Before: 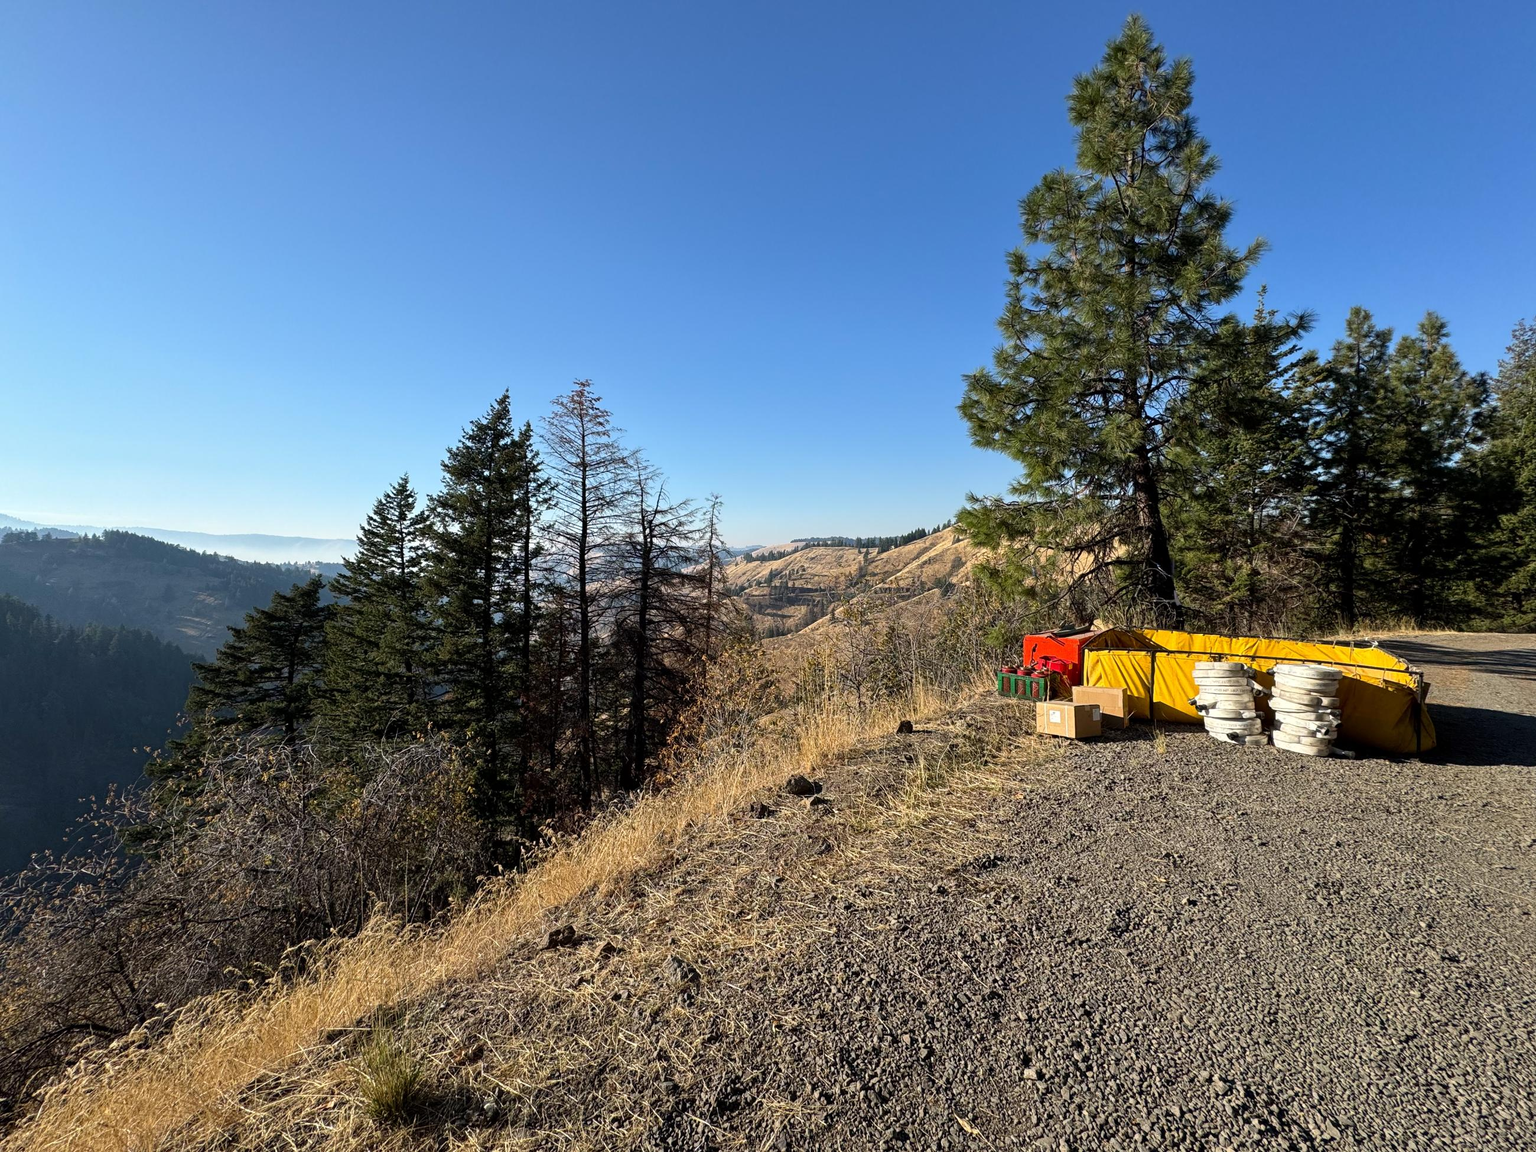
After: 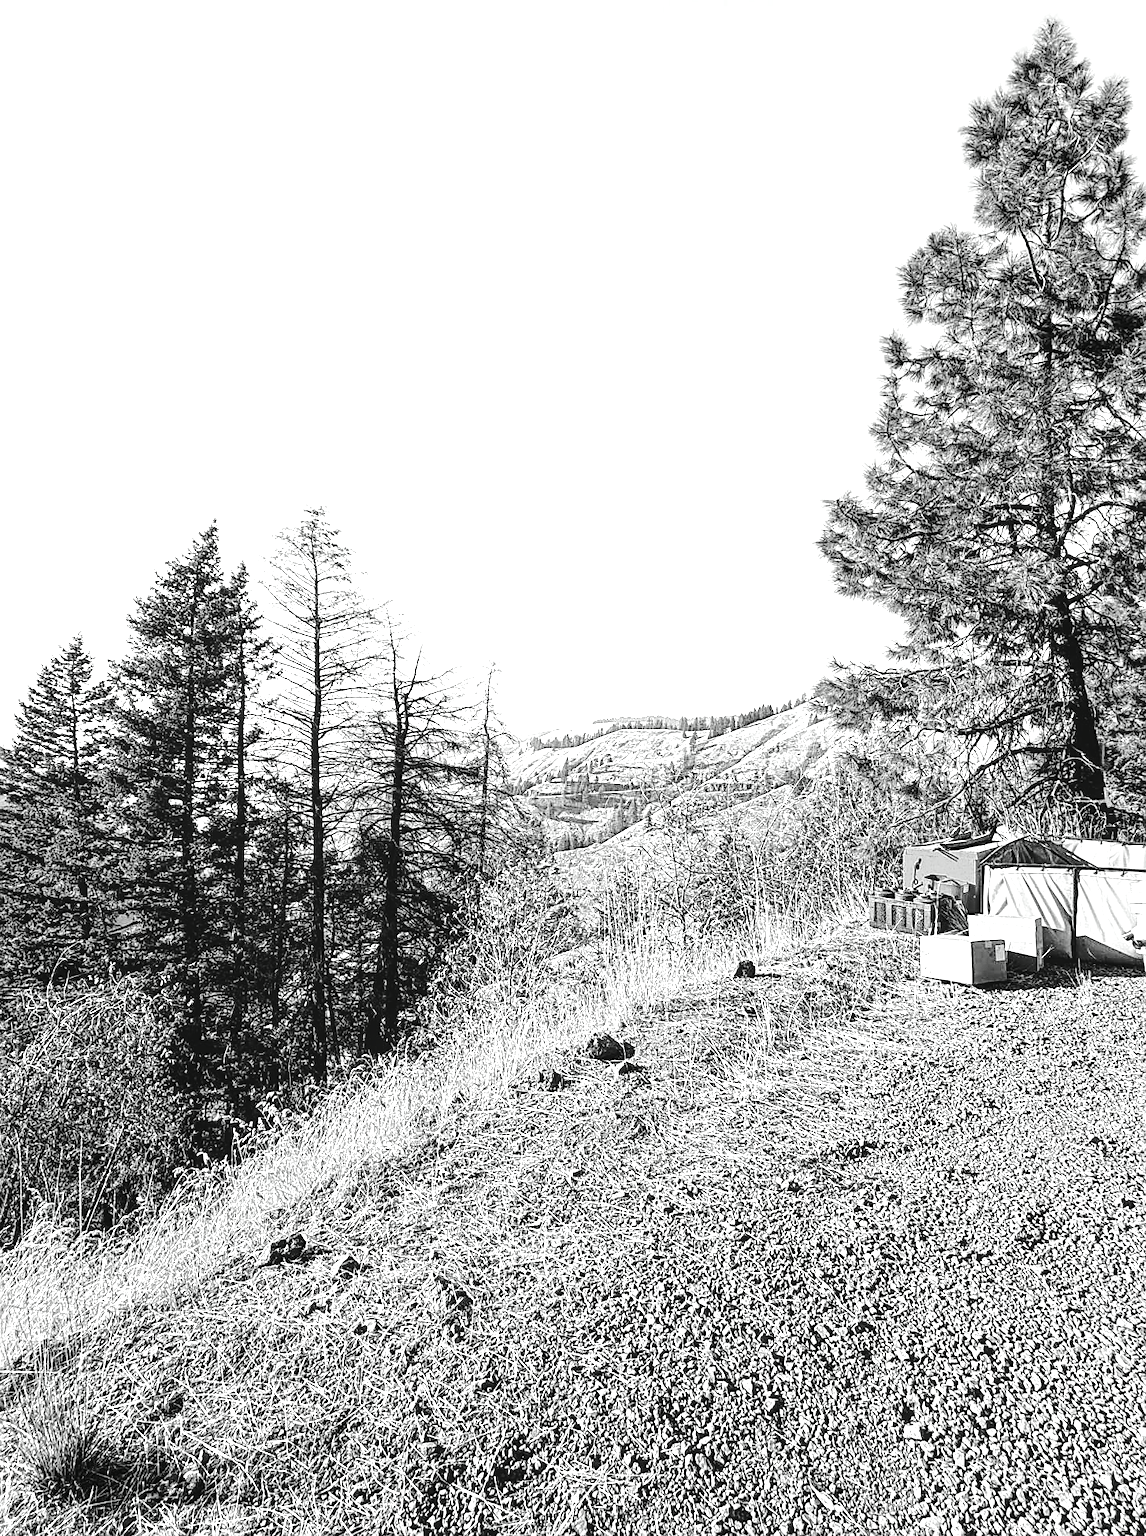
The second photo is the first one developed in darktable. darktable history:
exposure: black level correction 0, exposure 1.992 EV, compensate highlight preservation false
crop and rotate: left 22.56%, right 21.473%
sharpen: on, module defaults
color calibration: output gray [0.246, 0.254, 0.501, 0], illuminant as shot in camera, x 0.385, y 0.38, temperature 3944.95 K
tone curve: curves: ch0 [(0, 0) (0.094, 0.039) (0.243, 0.155) (0.411, 0.482) (0.479, 0.583) (0.654, 0.742) (0.793, 0.851) (0.994, 0.974)]; ch1 [(0, 0) (0.161, 0.092) (0.35, 0.33) (0.392, 0.392) (0.456, 0.456) (0.505, 0.502) (0.537, 0.518) (0.553, 0.53) (0.573, 0.569) (0.718, 0.718) (1, 1)]; ch2 [(0, 0) (0.346, 0.362) (0.411, 0.412) (0.502, 0.502) (0.531, 0.521) (0.576, 0.553) (0.615, 0.621) (1, 1)], color space Lab, independent channels, preserve colors none
local contrast: on, module defaults
